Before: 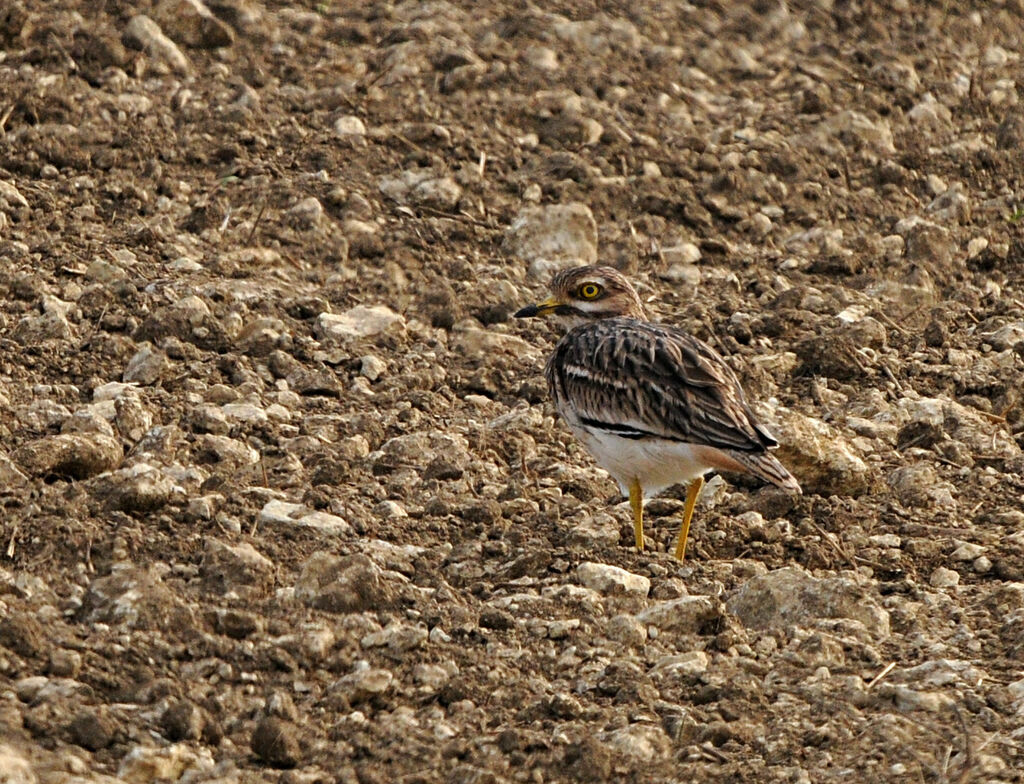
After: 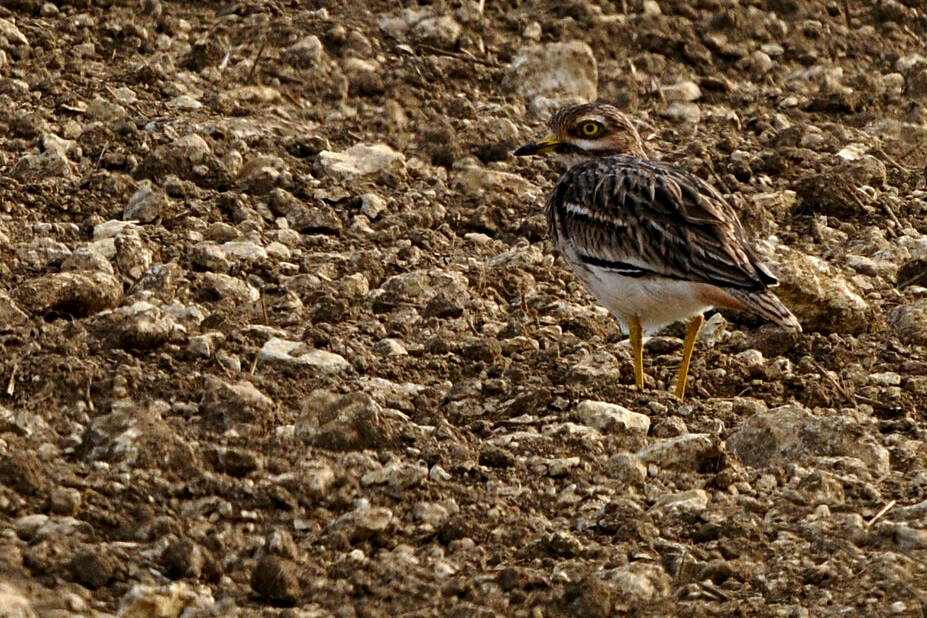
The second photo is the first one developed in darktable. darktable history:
local contrast: mode bilateral grid, contrast 21, coarseness 51, detail 119%, midtone range 0.2
contrast brightness saturation: contrast 0.068, brightness -0.132, saturation 0.054
crop: top 20.718%, right 9.432%, bottom 0.344%
